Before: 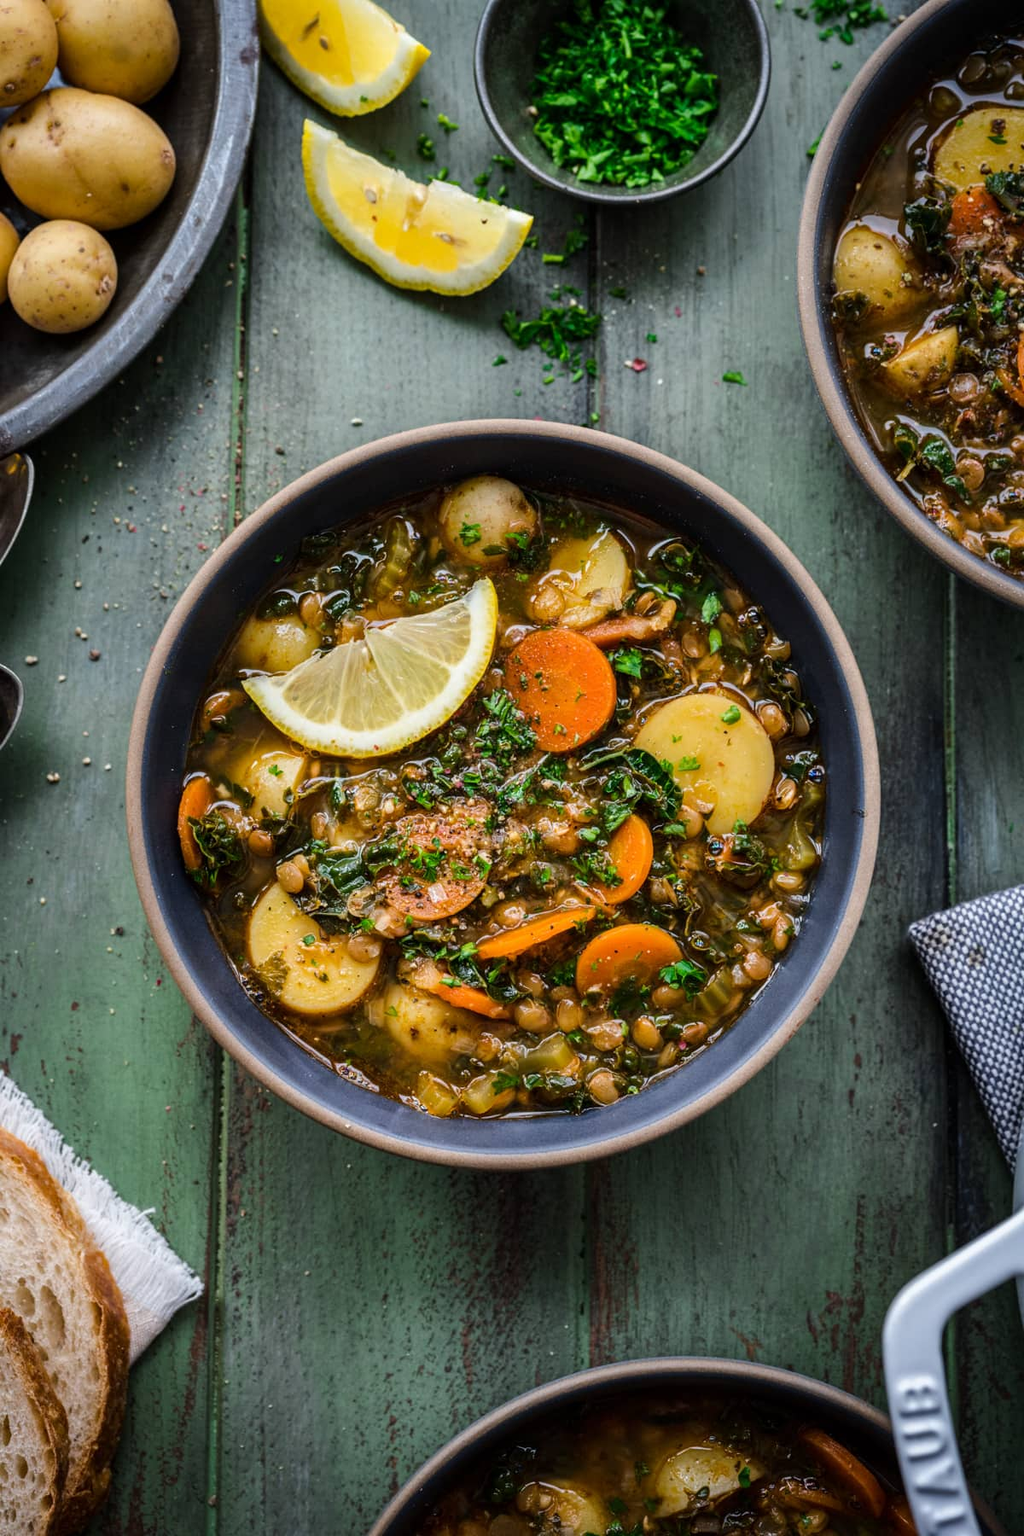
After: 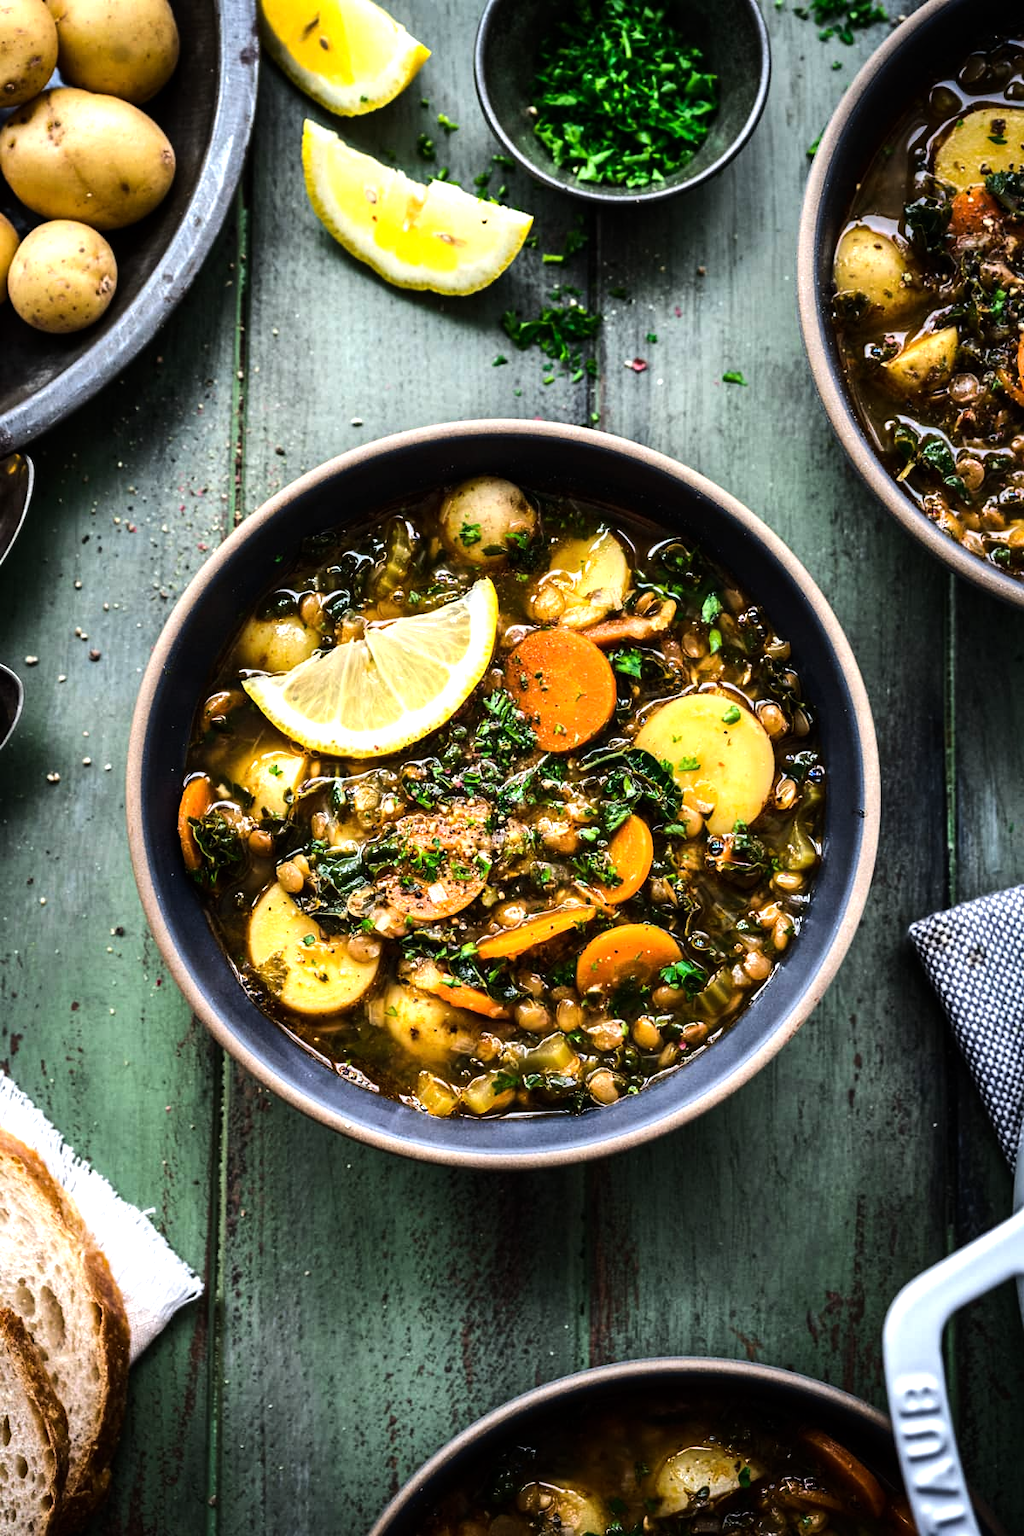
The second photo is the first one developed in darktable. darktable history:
tone equalizer: -8 EV -1.06 EV, -7 EV -1.03 EV, -6 EV -0.855 EV, -5 EV -0.577 EV, -3 EV 0.562 EV, -2 EV 0.874 EV, -1 EV 1.01 EV, +0 EV 1.07 EV, edges refinement/feathering 500, mask exposure compensation -1.26 EV, preserve details no
